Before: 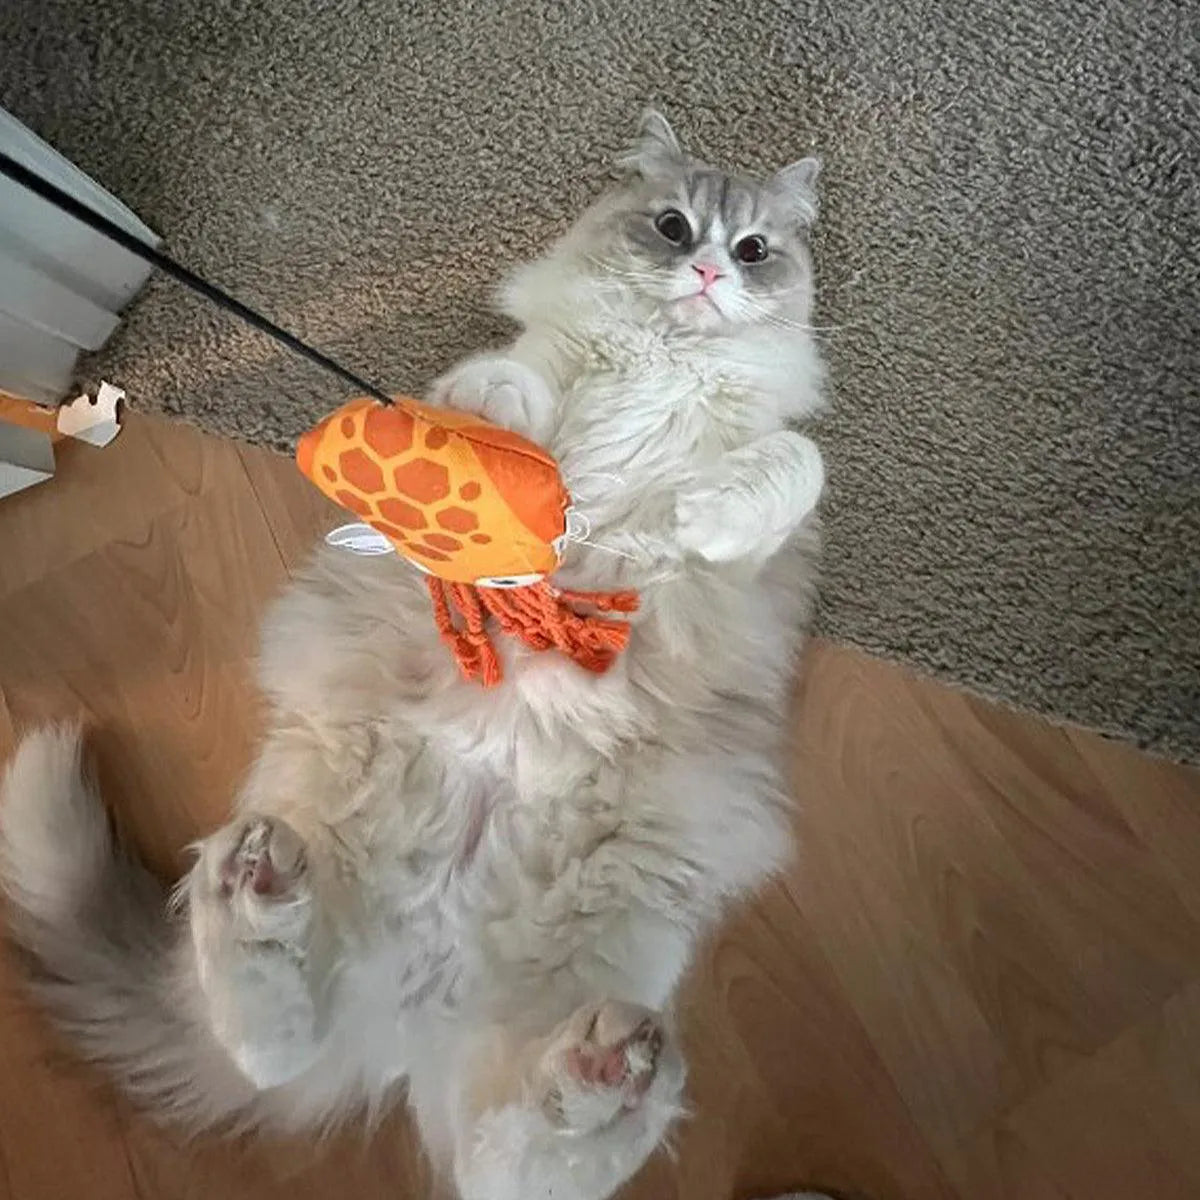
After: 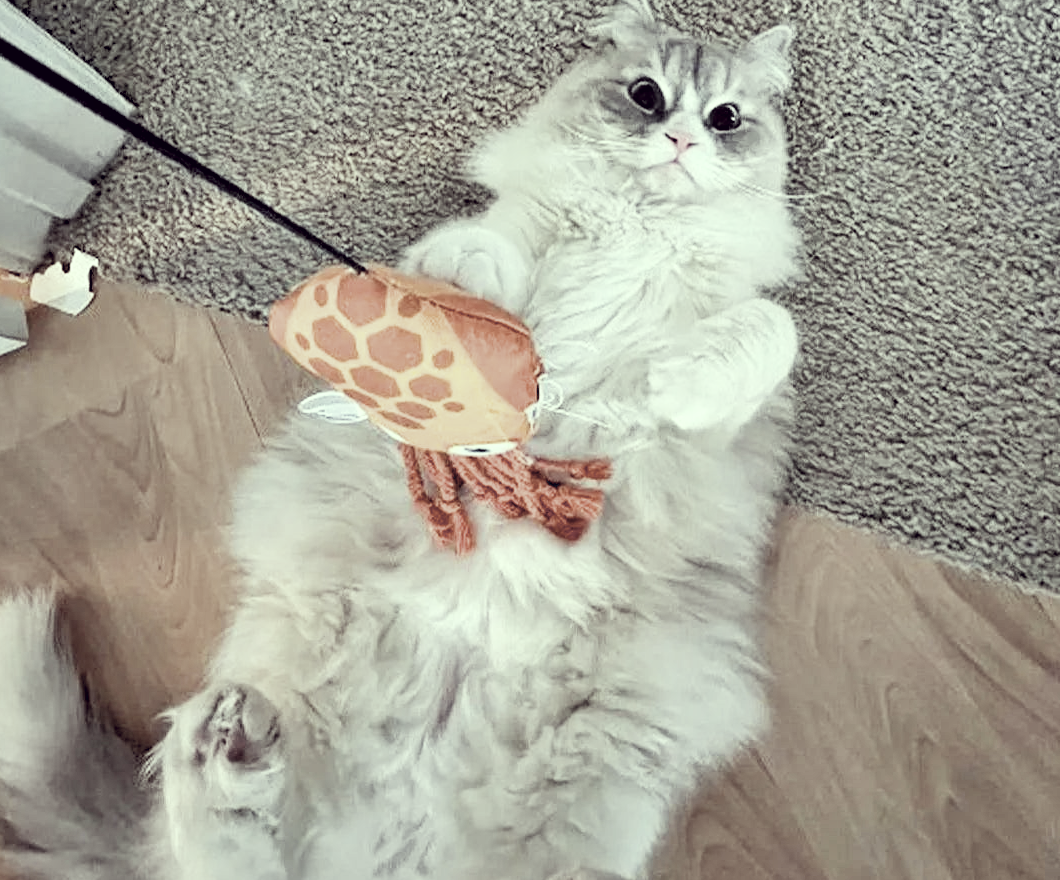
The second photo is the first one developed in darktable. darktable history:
crop and rotate: left 2.314%, top 11.019%, right 9.309%, bottom 15.6%
tone equalizer: -7 EV 0.15 EV, -6 EV 0.588 EV, -5 EV 1.18 EV, -4 EV 1.32 EV, -3 EV 1.12 EV, -2 EV 0.6 EV, -1 EV 0.163 EV
exposure: black level correction 0, exposure 1.001 EV, compensate highlight preservation false
local contrast: highlights 103%, shadows 100%, detail 119%, midtone range 0.2
filmic rgb: black relative exposure -7.65 EV, white relative exposure 4.56 EV, hardness 3.61, contrast 1.059
color correction: highlights a* -20.22, highlights b* 19.97, shadows a* 19.67, shadows b* -20.68, saturation 0.387
contrast equalizer: y [[0.6 ×6], [0.55 ×6], [0 ×6], [0 ×6], [0 ×6]]
